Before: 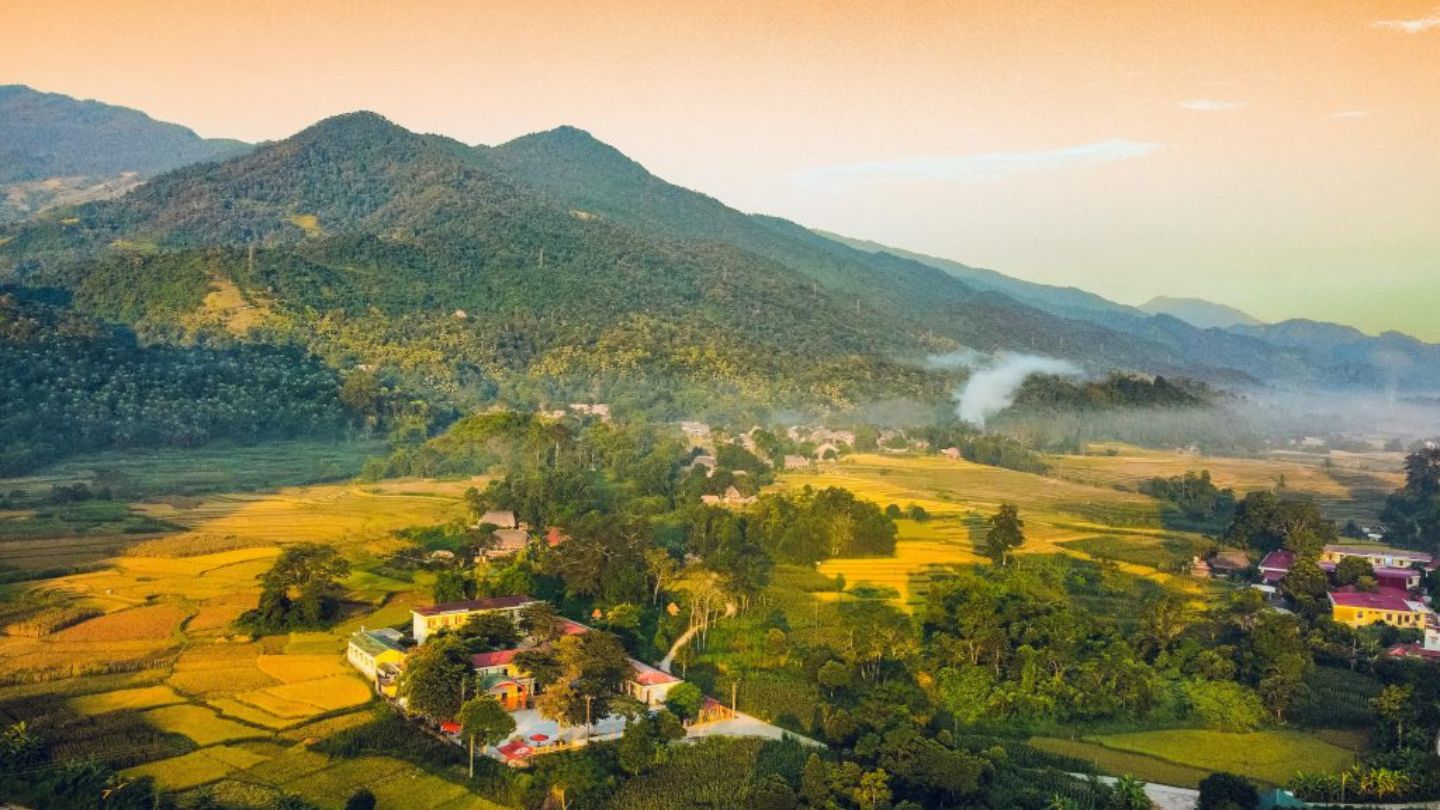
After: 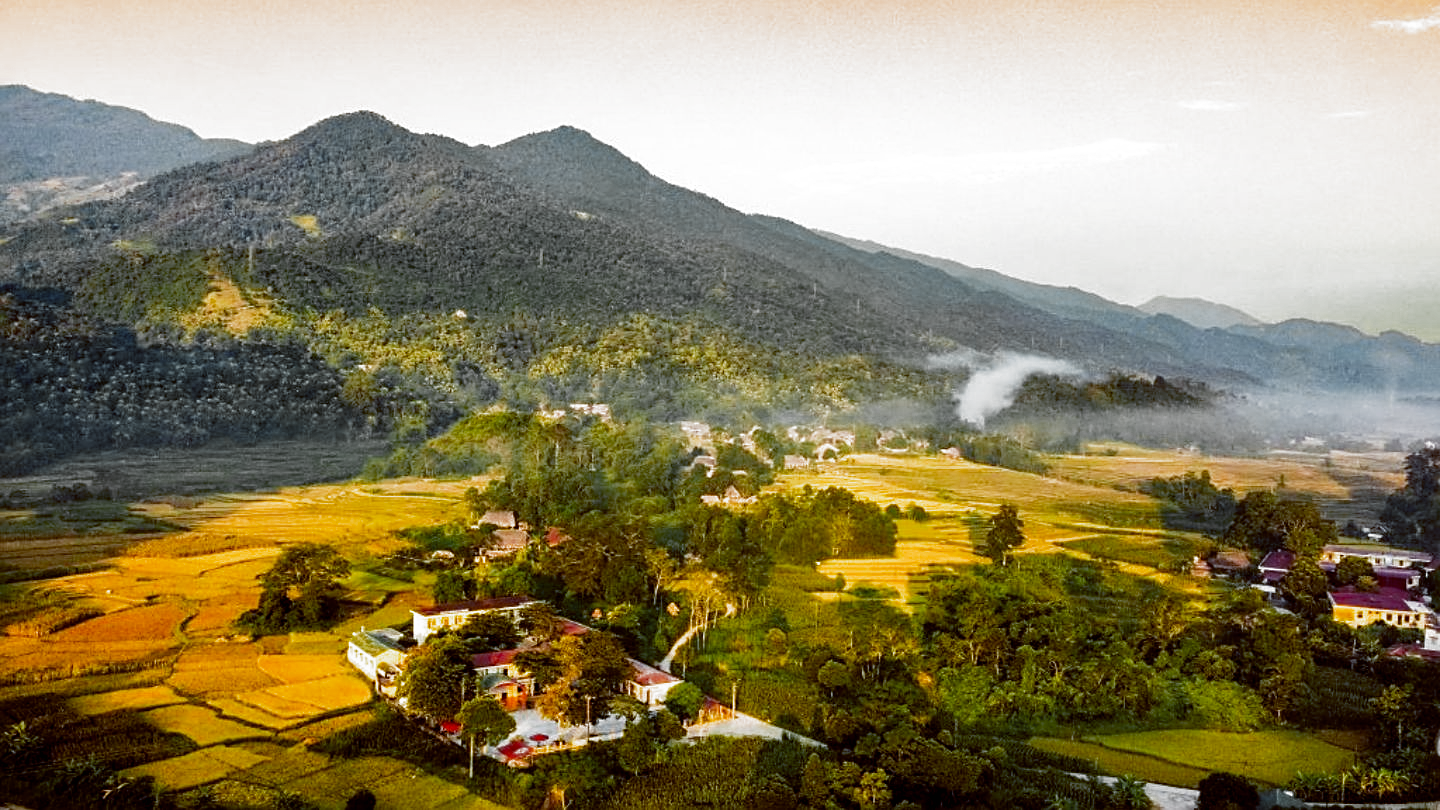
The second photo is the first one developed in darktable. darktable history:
color zones: curves: ch0 [(0.035, 0.242) (0.25, 0.5) (0.384, 0.214) (0.488, 0.255) (0.75, 0.5)]; ch1 [(0.063, 0.379) (0.25, 0.5) (0.354, 0.201) (0.489, 0.085) (0.729, 0.271)]; ch2 [(0.25, 0.5) (0.38, 0.517) (0.442, 0.51) (0.735, 0.456)]
filmic rgb: black relative exposure -8.2 EV, white relative exposure 2.2 EV, threshold 3 EV, hardness 7.11, latitude 75%, contrast 1.325, highlights saturation mix -2%, shadows ↔ highlights balance 30%, preserve chrominance no, color science v5 (2021), contrast in shadows safe, contrast in highlights safe, enable highlight reconstruction true
sharpen: on, module defaults
color balance: lift [1, 1.015, 1.004, 0.985], gamma [1, 0.958, 0.971, 1.042], gain [1, 0.956, 0.977, 1.044]
